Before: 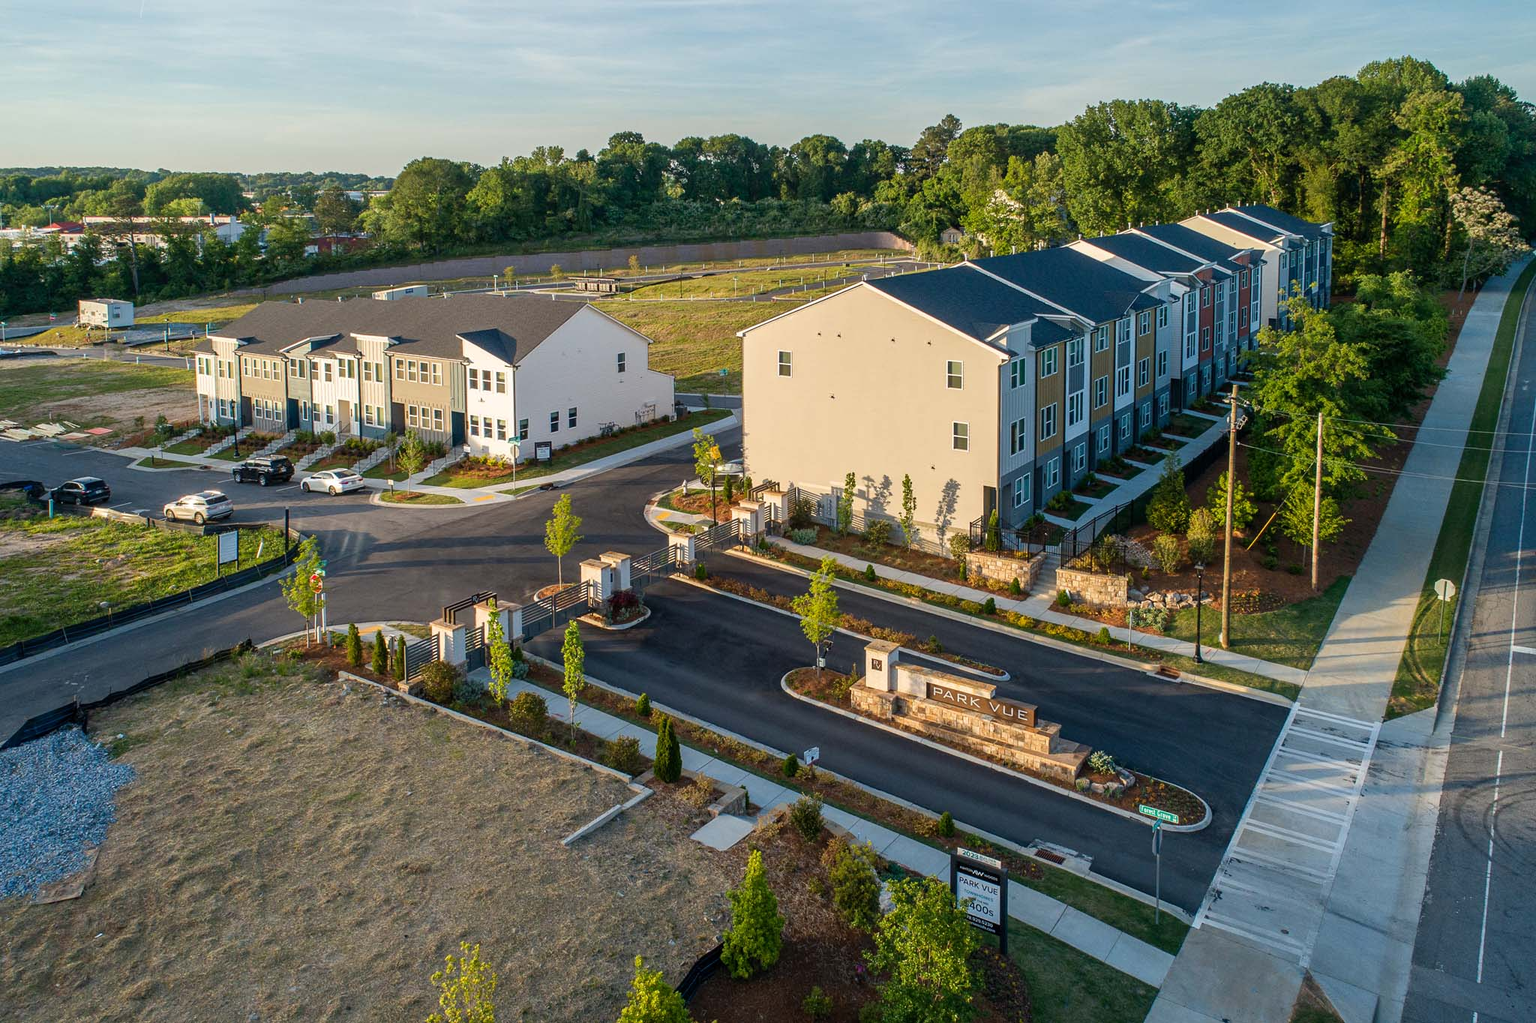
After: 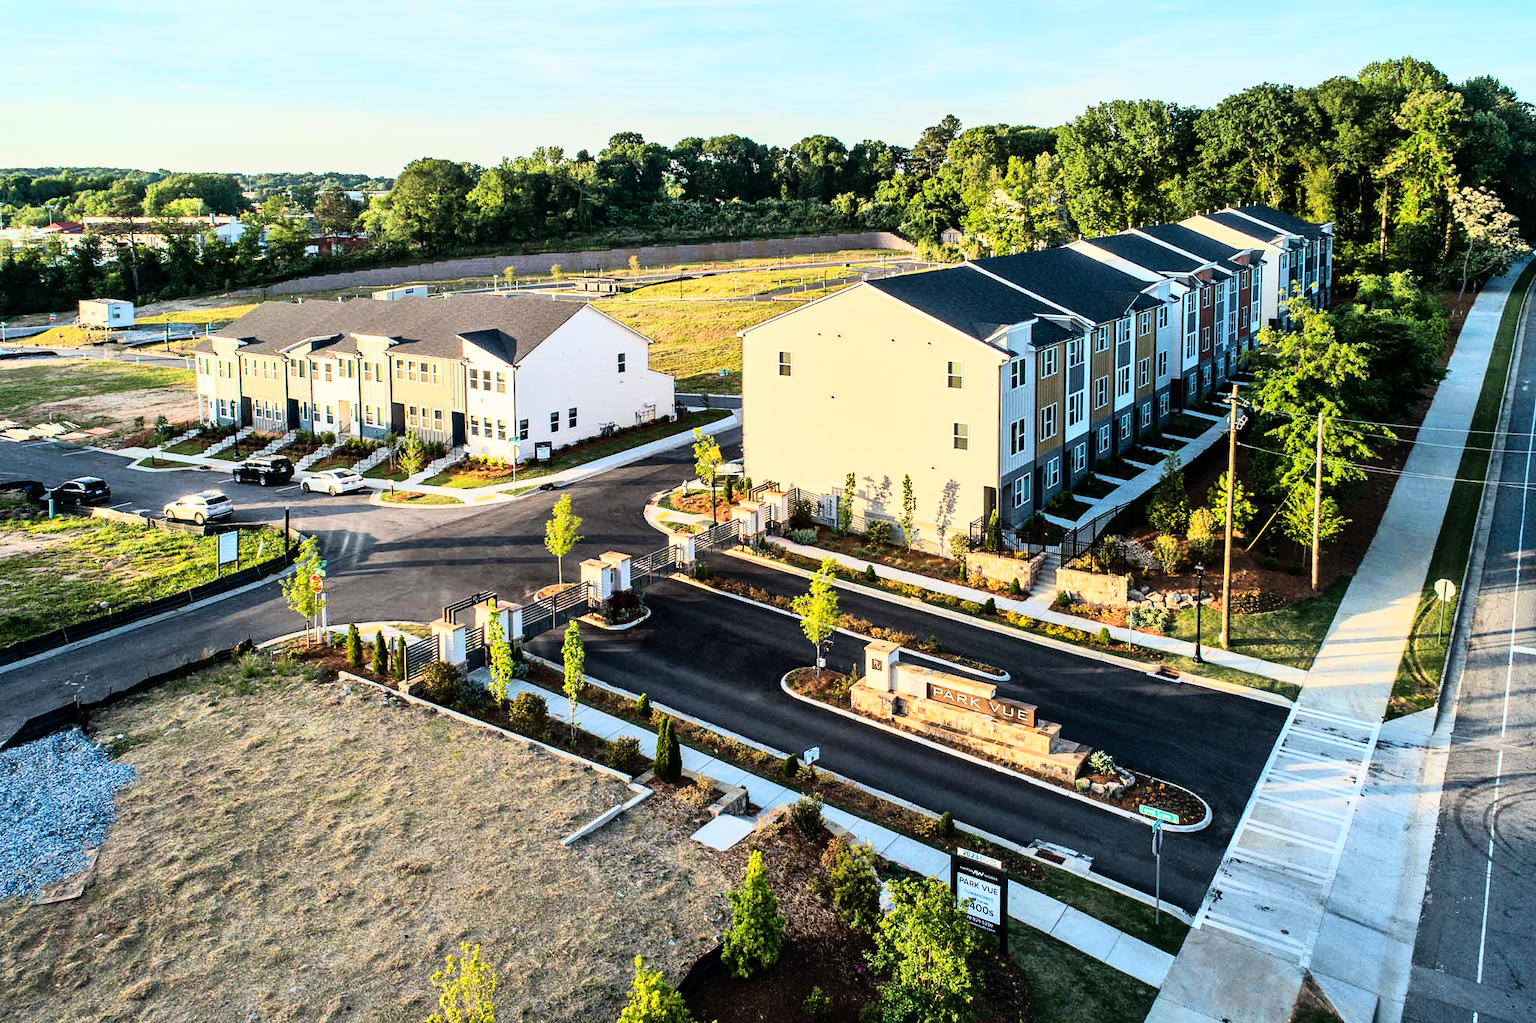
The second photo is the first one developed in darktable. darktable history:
shadows and highlights: soften with gaussian
rgb curve: curves: ch0 [(0, 0) (0.21, 0.15) (0.24, 0.21) (0.5, 0.75) (0.75, 0.96) (0.89, 0.99) (1, 1)]; ch1 [(0, 0.02) (0.21, 0.13) (0.25, 0.2) (0.5, 0.67) (0.75, 0.9) (0.89, 0.97) (1, 1)]; ch2 [(0, 0.02) (0.21, 0.13) (0.25, 0.2) (0.5, 0.67) (0.75, 0.9) (0.89, 0.97) (1, 1)], compensate middle gray true
